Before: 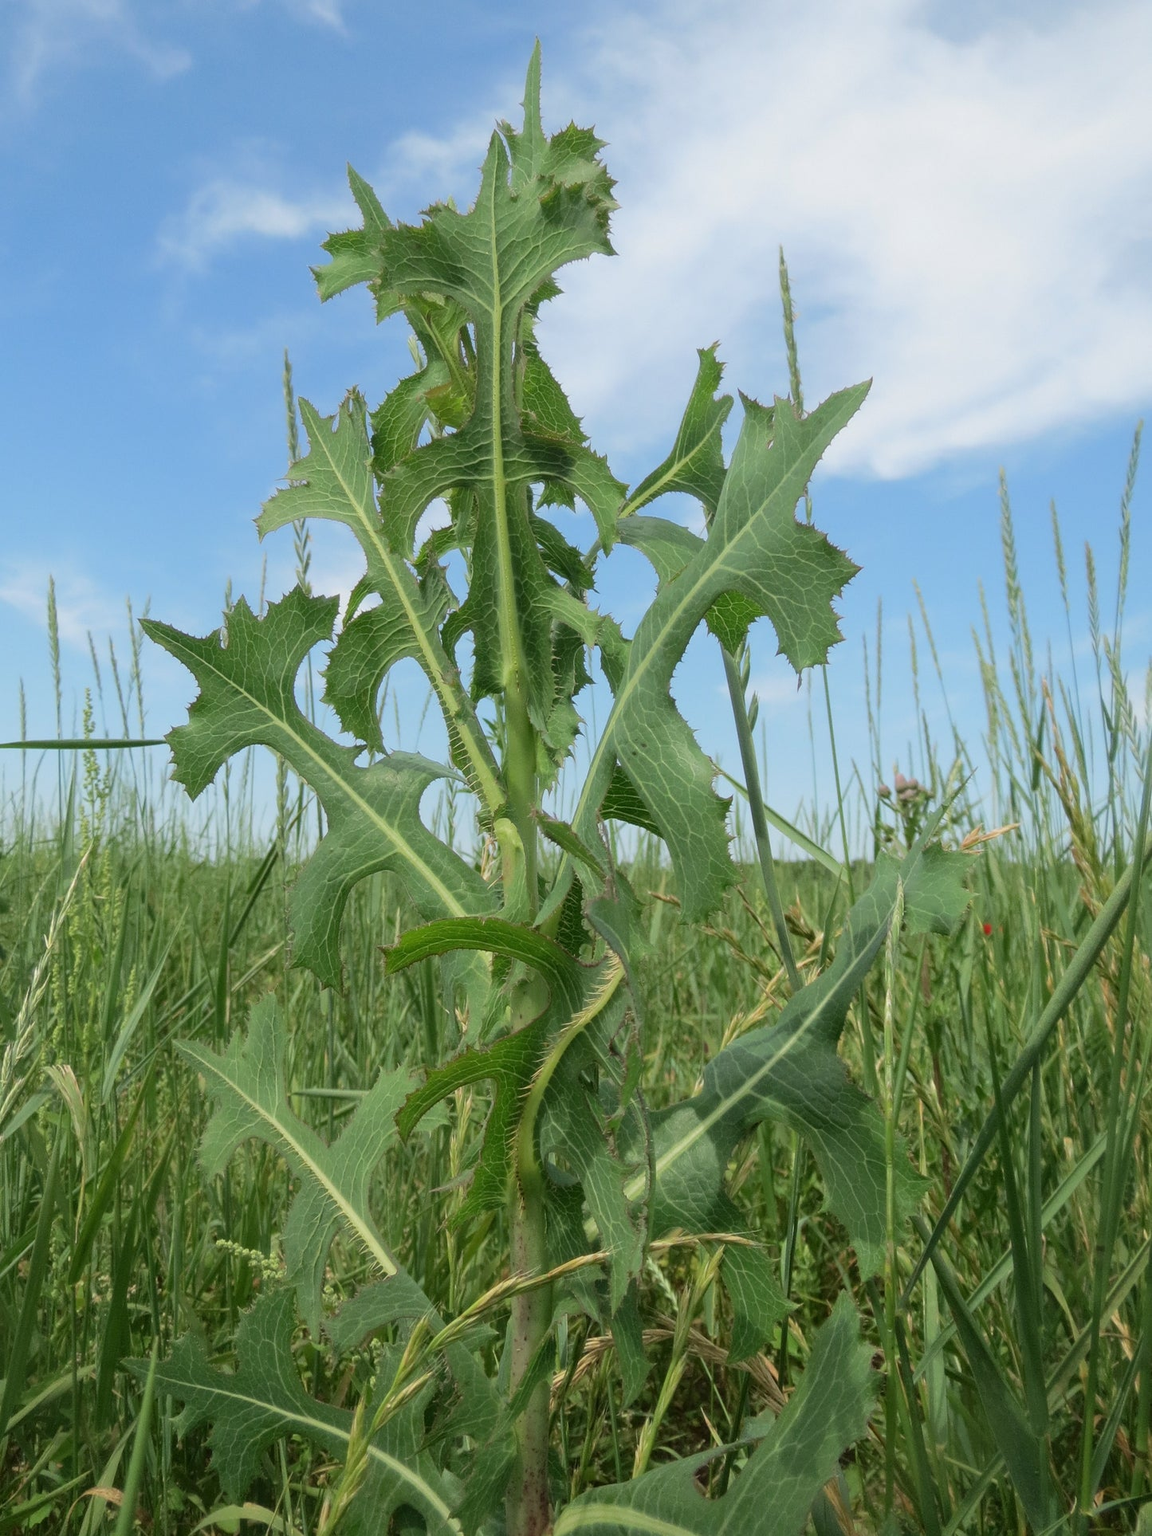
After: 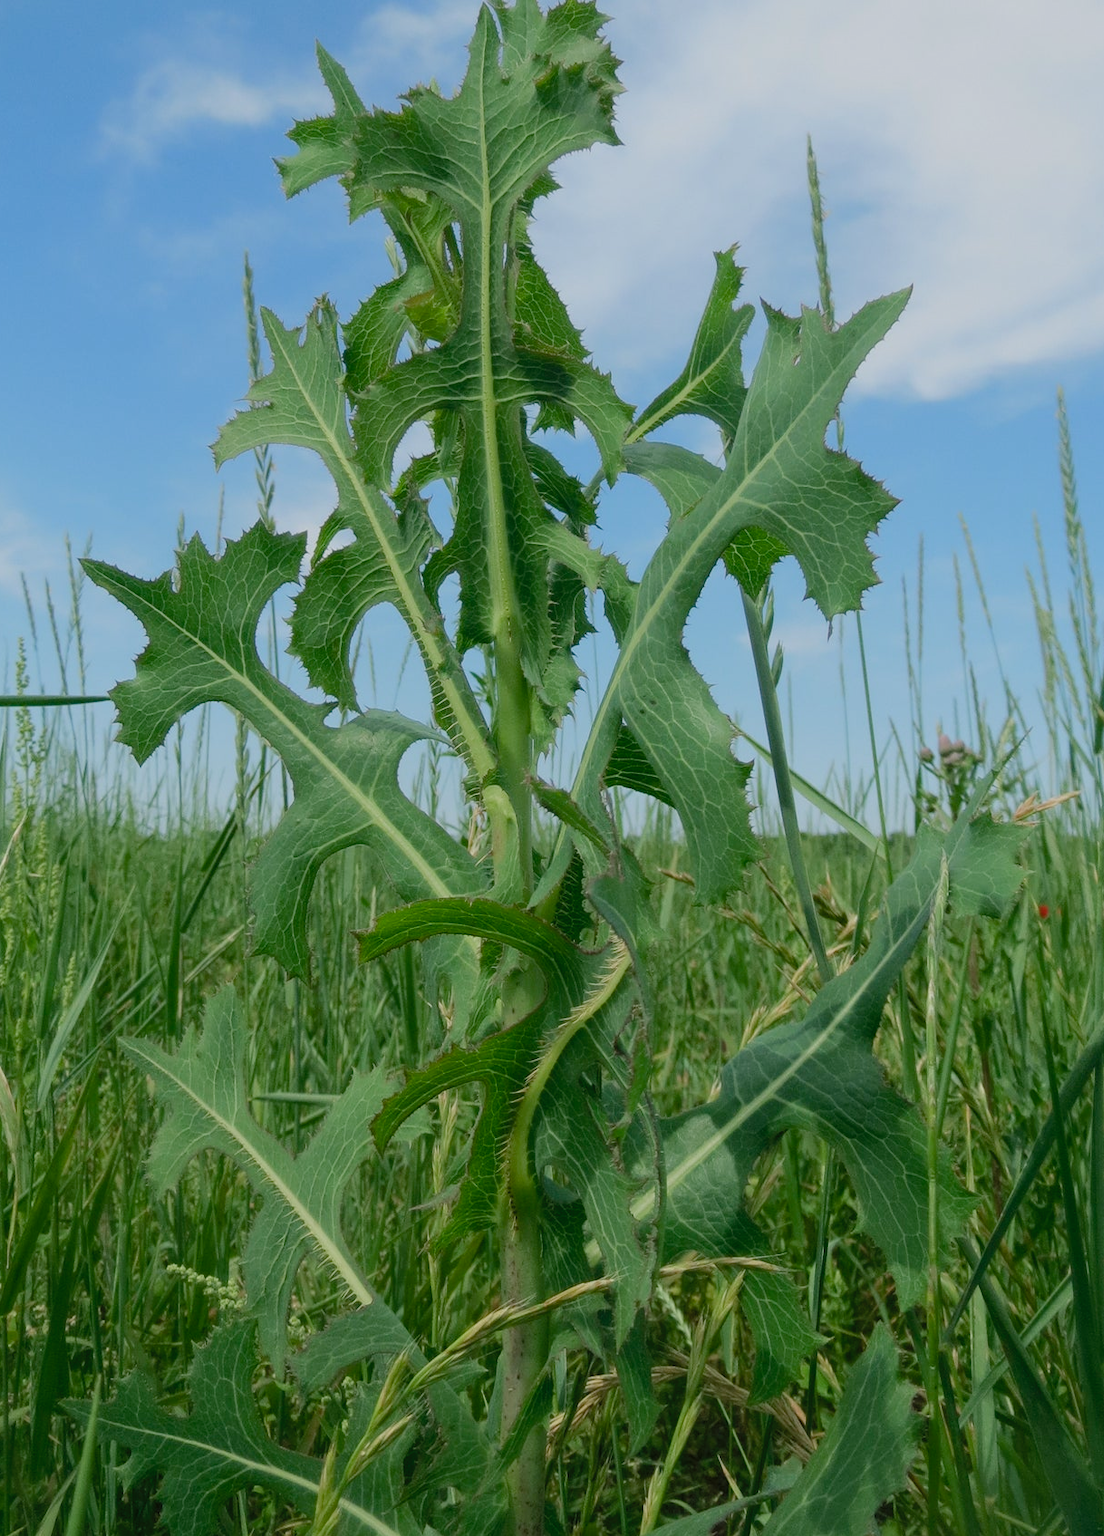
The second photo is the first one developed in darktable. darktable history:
tone curve: curves: ch0 [(0, 0) (0.003, 0.018) (0.011, 0.024) (0.025, 0.038) (0.044, 0.067) (0.069, 0.098) (0.1, 0.13) (0.136, 0.165) (0.177, 0.205) (0.224, 0.249) (0.277, 0.304) (0.335, 0.365) (0.399, 0.432) (0.468, 0.505) (0.543, 0.579) (0.623, 0.652) (0.709, 0.725) (0.801, 0.802) (0.898, 0.876) (1, 1)], color space Lab, independent channels, preserve colors none
crop: left 6.061%, top 8.314%, right 9.545%, bottom 3.688%
exposure: exposure -0.374 EV, compensate highlight preservation false
color balance rgb: power › luminance -7.747%, power › chroma 1.108%, power › hue 217.89°, linear chroma grading › global chroma 14.499%, perceptual saturation grading › global saturation 0.21%, perceptual saturation grading › highlights -30.152%, perceptual saturation grading › shadows 19.925%, global vibrance 20%
